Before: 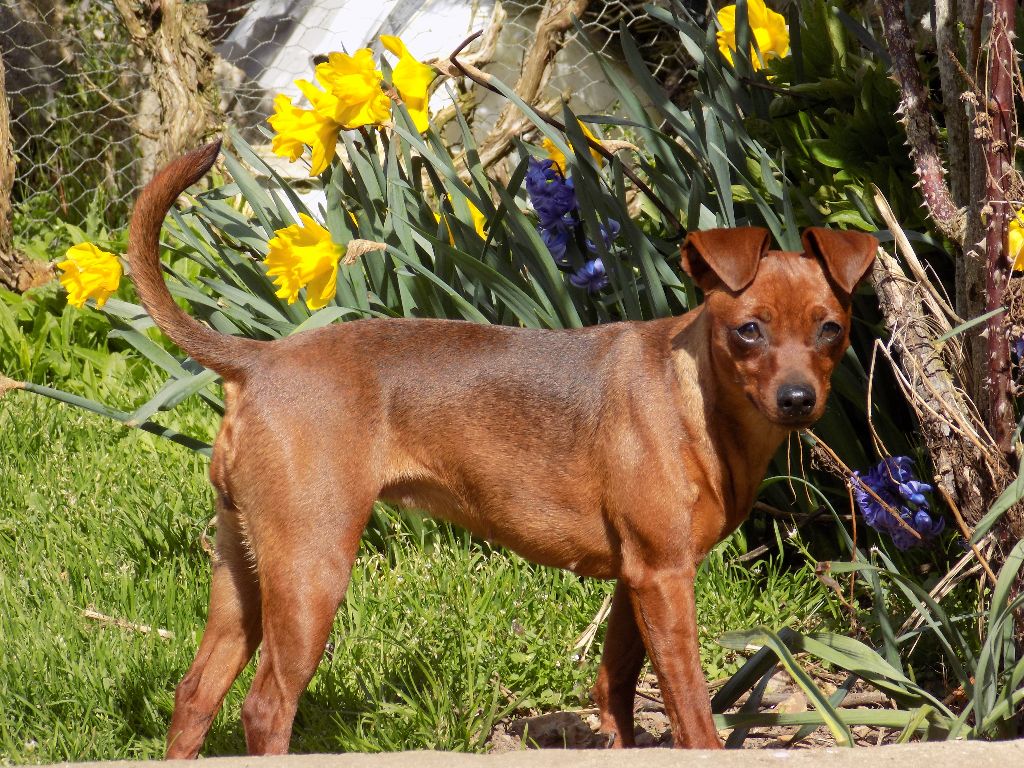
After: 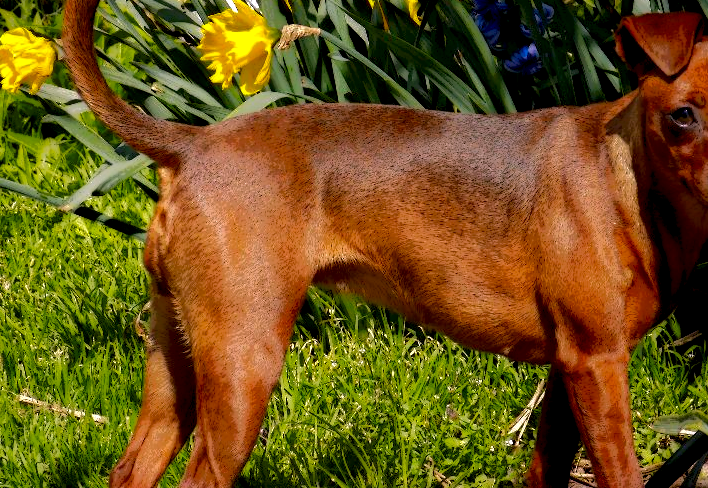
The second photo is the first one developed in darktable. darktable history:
shadows and highlights: shadows 73.56, highlights -60.87, soften with gaussian
crop: left 6.493%, top 28.063%, right 24.319%, bottom 8.357%
color balance rgb: highlights gain › chroma 1.513%, highlights gain › hue 306.45°, global offset › luminance -0.321%, global offset › chroma 0.106%, global offset › hue 164.36°, perceptual saturation grading › global saturation 19.455%, perceptual brilliance grading › global brilliance 10.194%, perceptual brilliance grading › shadows 15.004%
exposure: exposure 0.128 EV, compensate highlight preservation false
local contrast: highlights 6%, shadows 204%, detail 164%, midtone range 0.007
